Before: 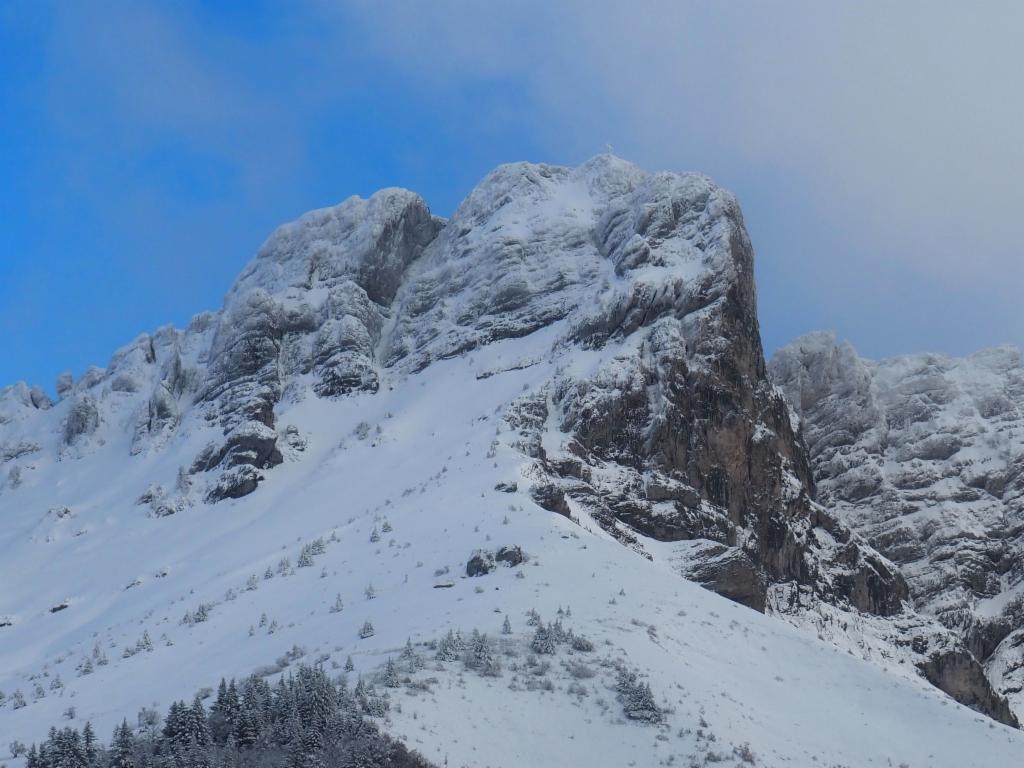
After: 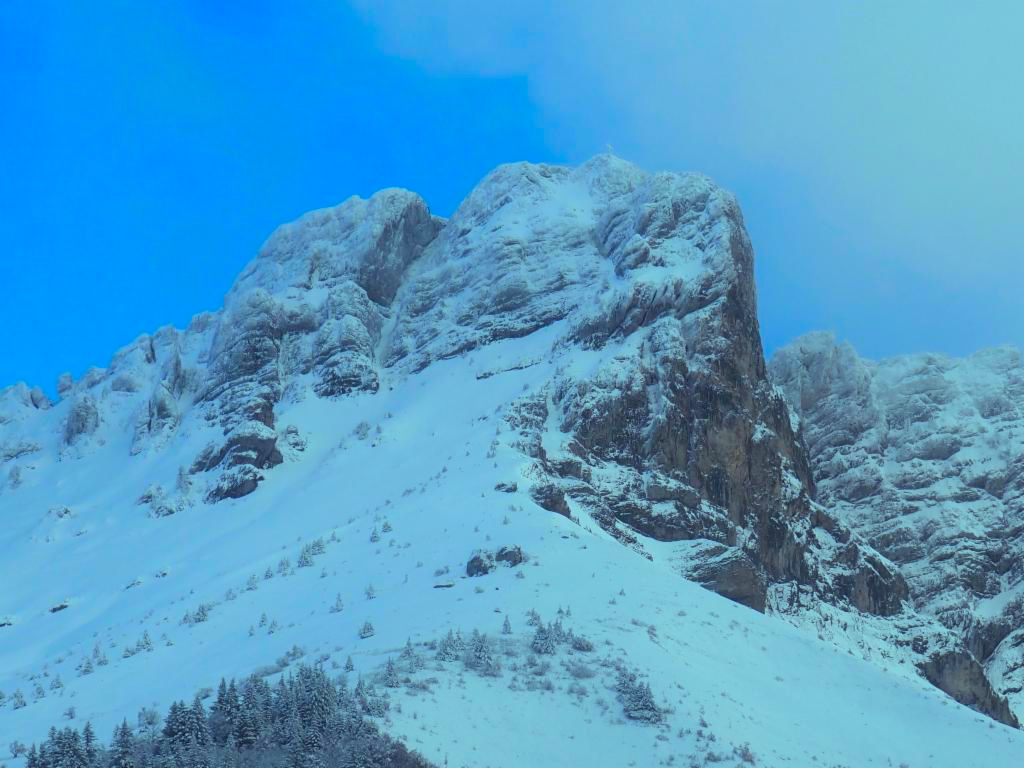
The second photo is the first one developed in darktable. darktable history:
exposure: exposure -0.048 EV, compensate highlight preservation false
contrast brightness saturation: contrast -0.1, brightness 0.05, saturation 0.08
rotate and perspective: automatic cropping original format, crop left 0, crop top 0
color balance: mode lift, gamma, gain (sRGB), lift [0.997, 0.979, 1.021, 1.011], gamma [1, 1.084, 0.916, 0.998], gain [1, 0.87, 1.13, 1.101], contrast 4.55%, contrast fulcrum 38.24%, output saturation 104.09%
color balance rgb: perceptual saturation grading › global saturation 34.05%, global vibrance 5.56%
